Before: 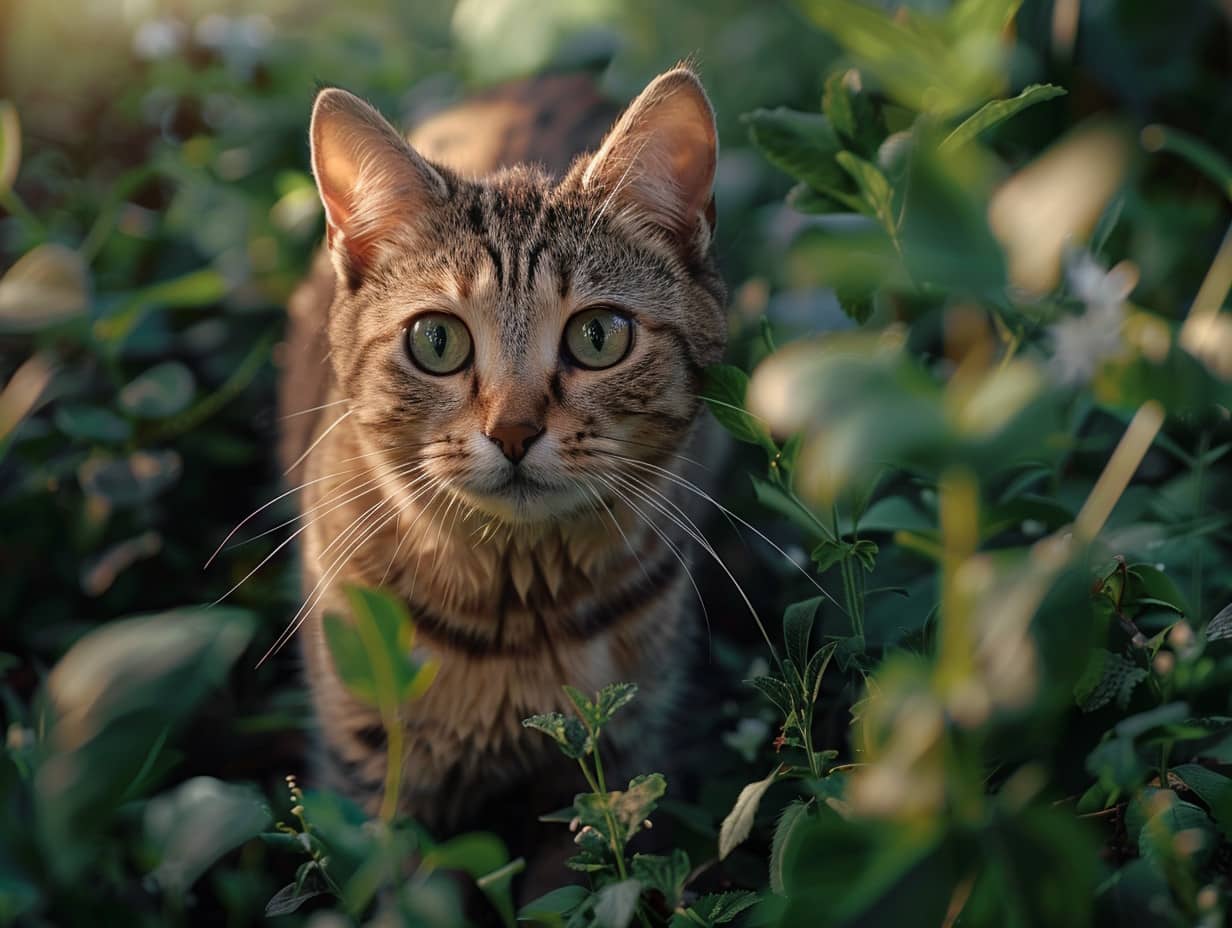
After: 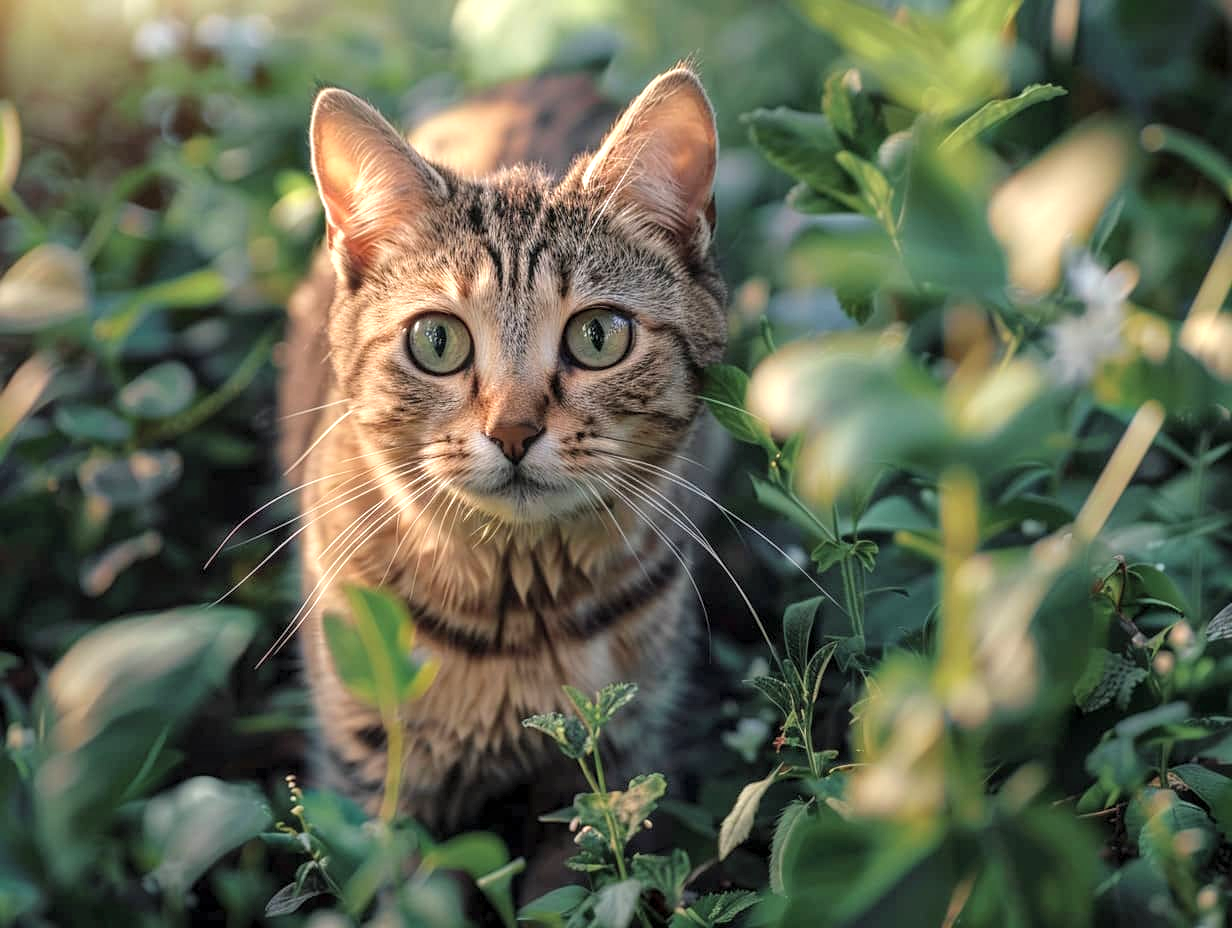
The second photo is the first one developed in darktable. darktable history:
local contrast: detail 130%
exposure: exposure 0.557 EV, compensate exposure bias true, compensate highlight preservation false
contrast brightness saturation: brightness 0.155
